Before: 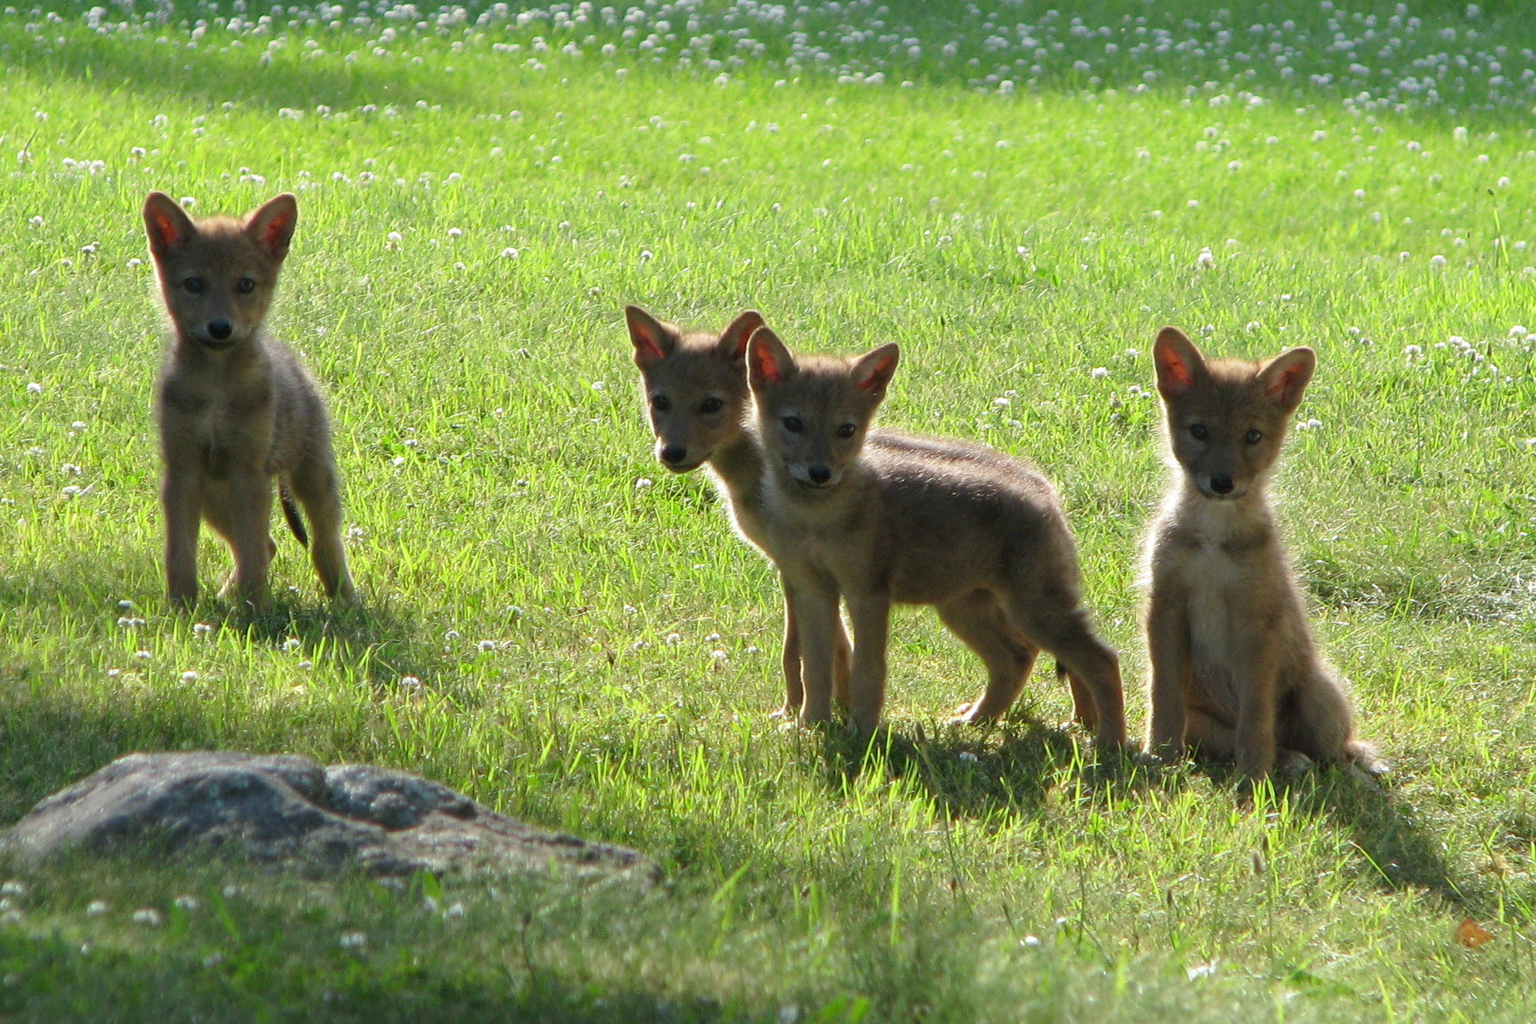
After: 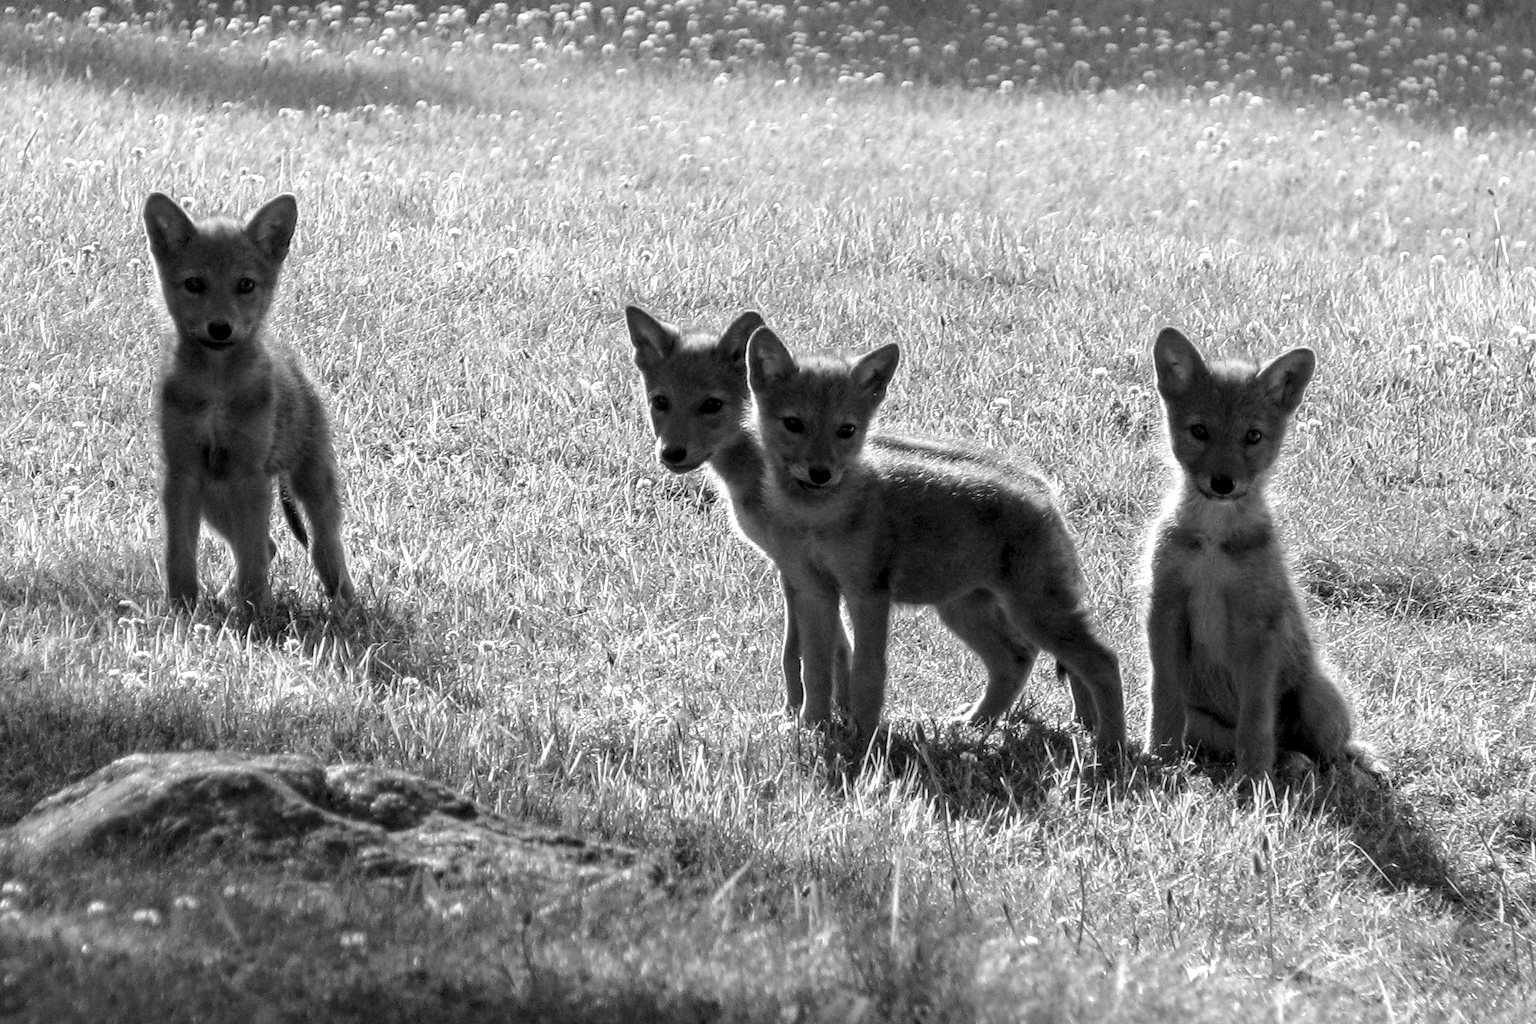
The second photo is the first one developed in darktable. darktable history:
monochrome: on, module defaults
local contrast: detail 160%
